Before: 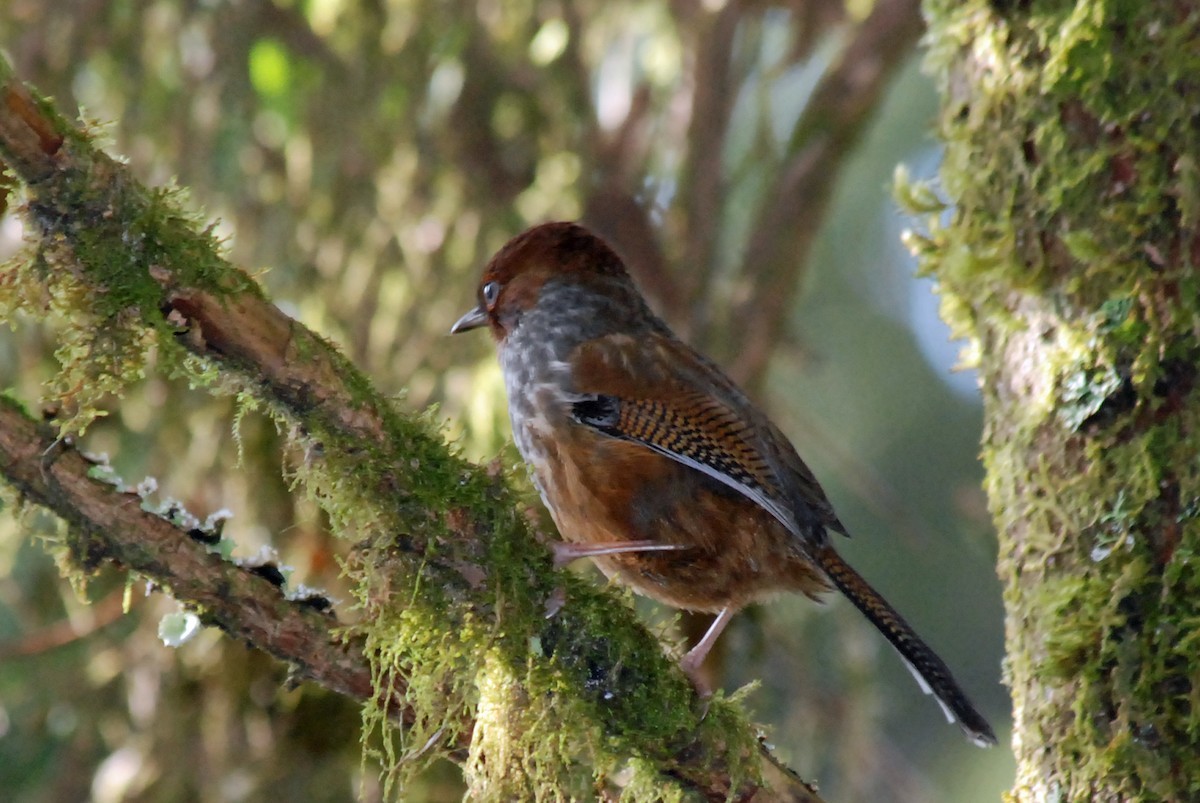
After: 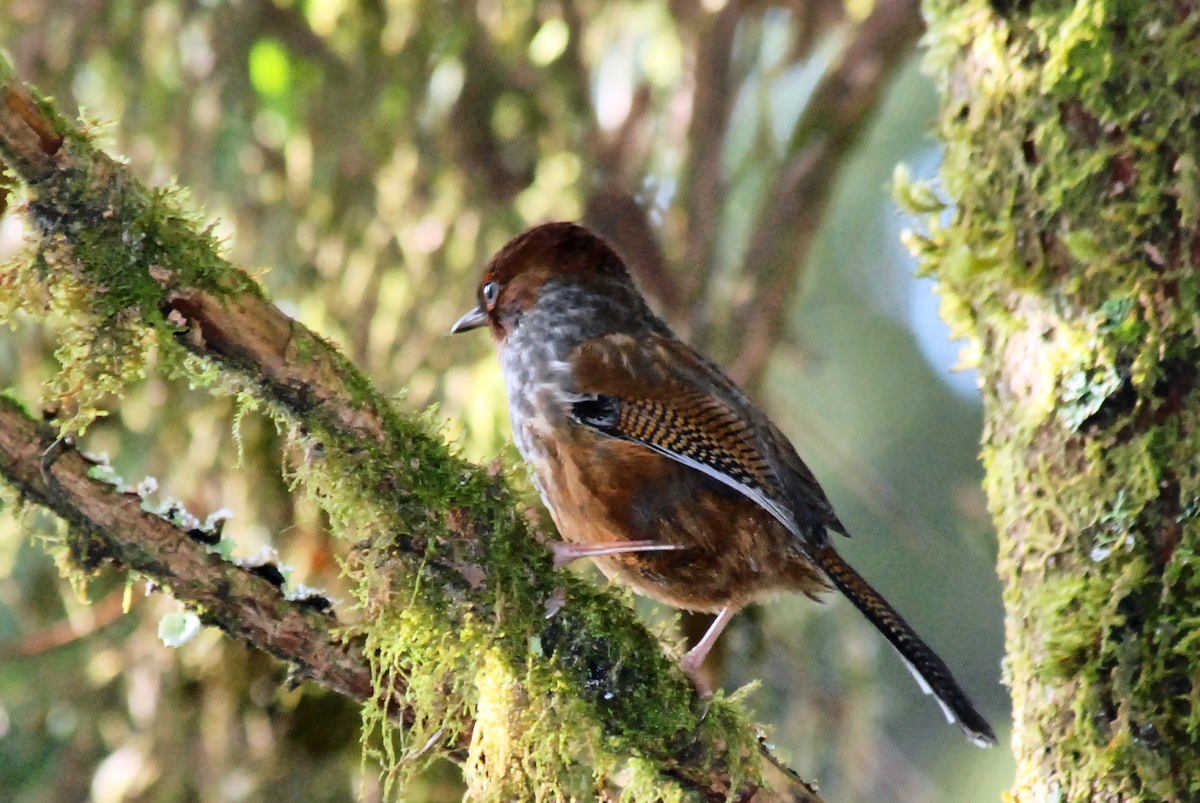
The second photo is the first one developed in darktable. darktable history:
base curve: curves: ch0 [(0, 0) (0.028, 0.03) (0.121, 0.232) (0.46, 0.748) (0.859, 0.968) (1, 1)]
shadows and highlights: shadows 20.91, highlights -82.73, soften with gaussian
